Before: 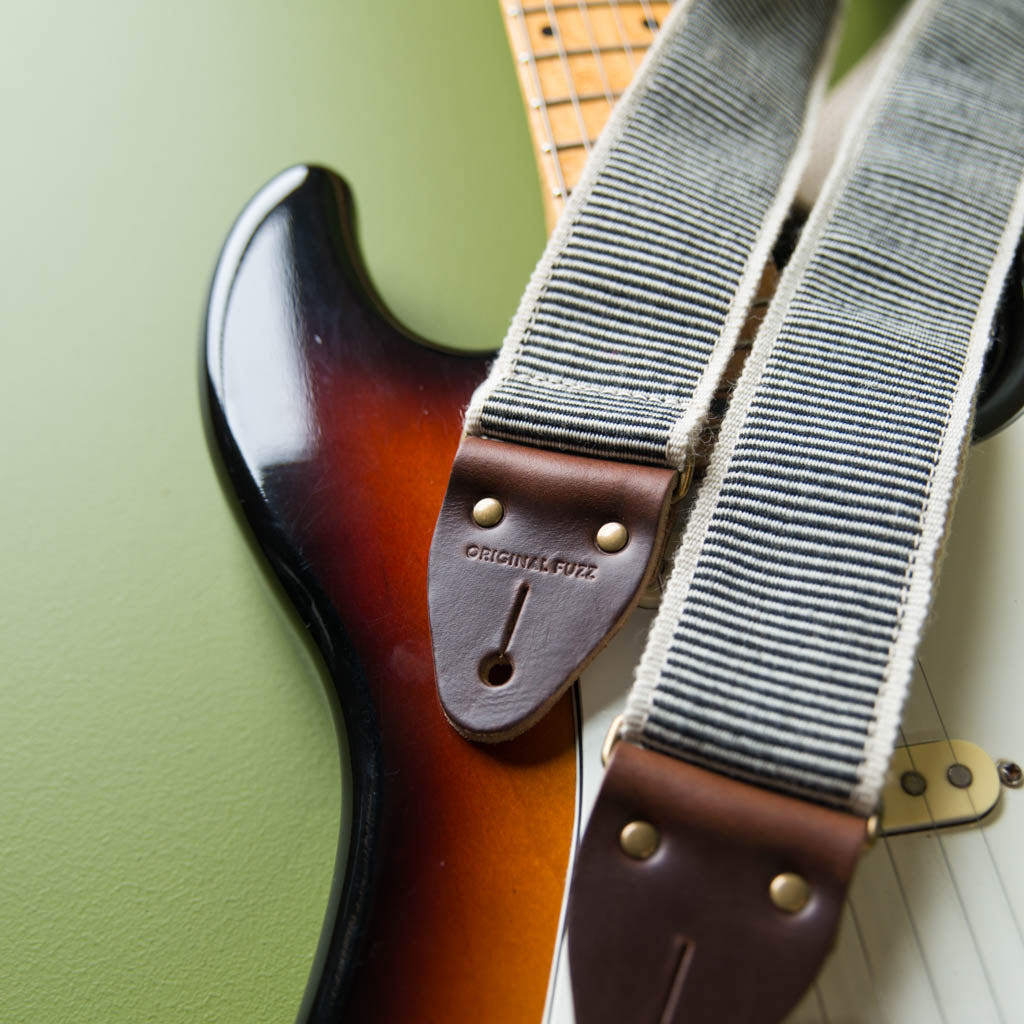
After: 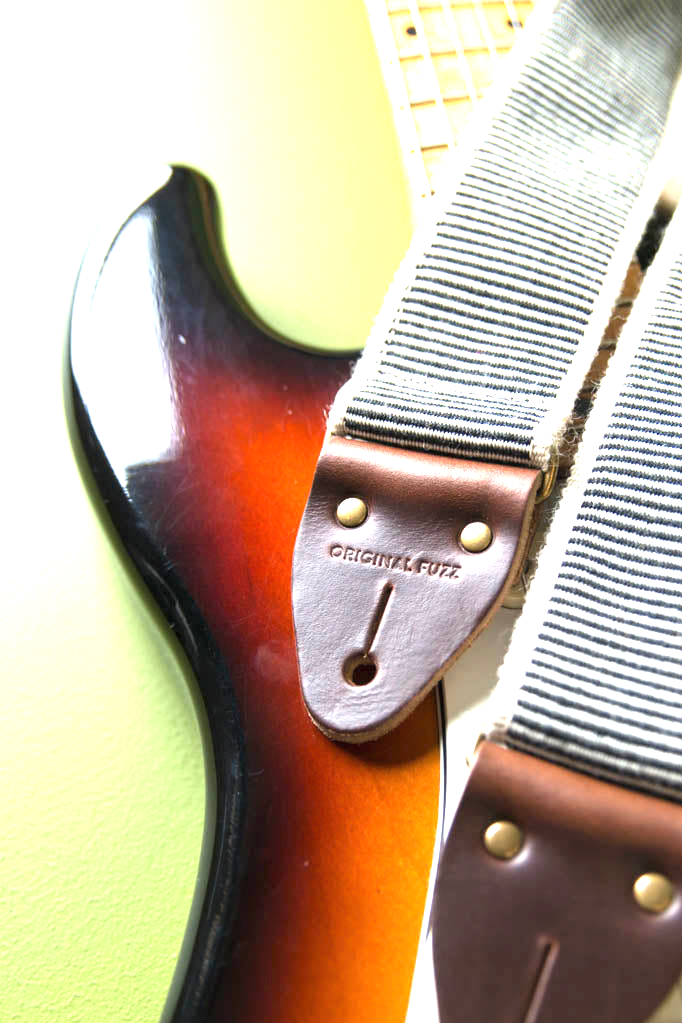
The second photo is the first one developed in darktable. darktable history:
crop and rotate: left 13.363%, right 19.964%
exposure: black level correction 0, exposure 1.741 EV, compensate highlight preservation false
